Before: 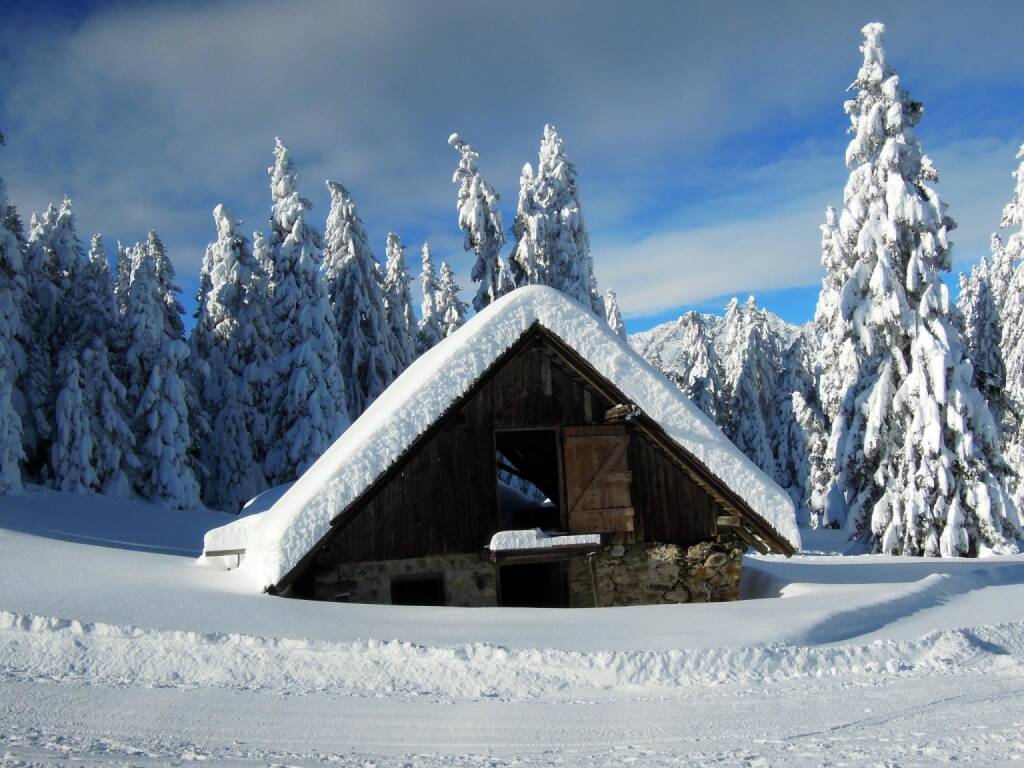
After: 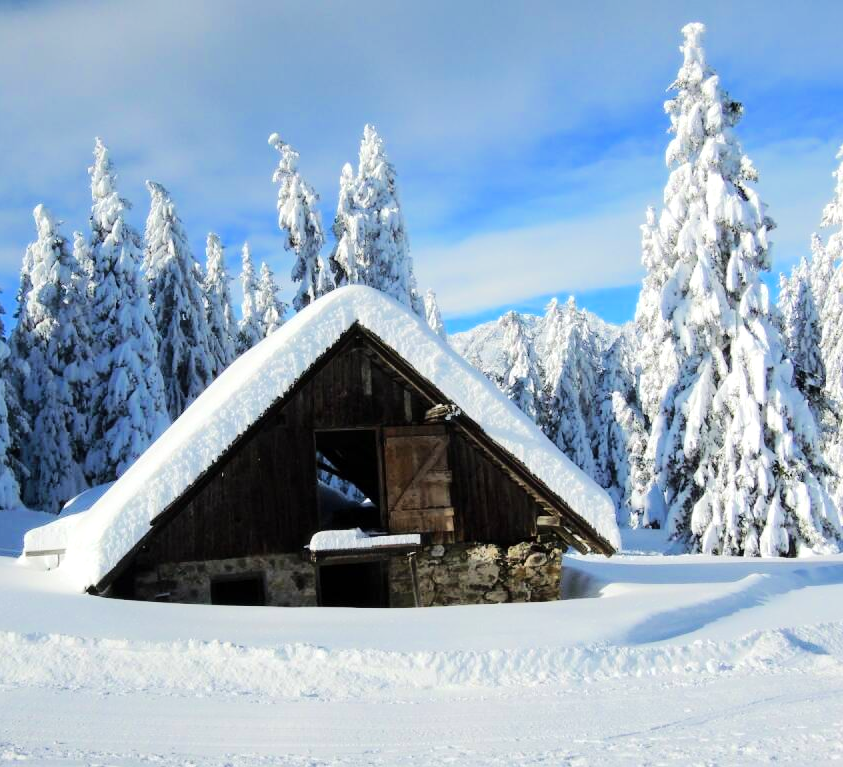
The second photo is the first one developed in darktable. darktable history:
crop: left 17.645%, bottom 0.024%
tone equalizer: -7 EV 0.163 EV, -6 EV 0.578 EV, -5 EV 1.13 EV, -4 EV 1.33 EV, -3 EV 1.12 EV, -2 EV 0.6 EV, -1 EV 0.151 EV, edges refinement/feathering 500, mask exposure compensation -1.57 EV, preserve details no
